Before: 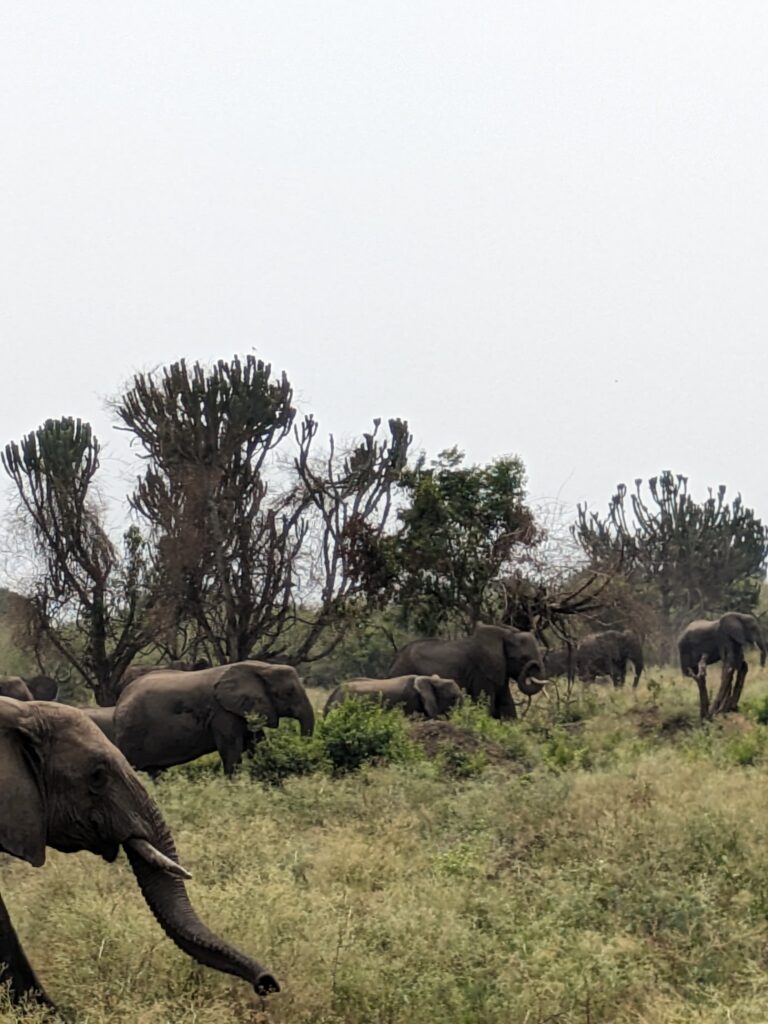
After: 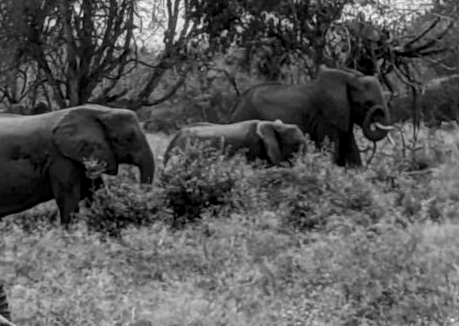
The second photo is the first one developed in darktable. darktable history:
local contrast: on, module defaults
crop: left 18.091%, top 51.13%, right 17.525%, bottom 16.85%
rotate and perspective: rotation 0.215°, lens shift (vertical) -0.139, crop left 0.069, crop right 0.939, crop top 0.002, crop bottom 0.996
color zones: curves: ch1 [(0.235, 0.558) (0.75, 0.5)]; ch2 [(0.25, 0.462) (0.749, 0.457)], mix 25.94%
monochrome: on, module defaults
